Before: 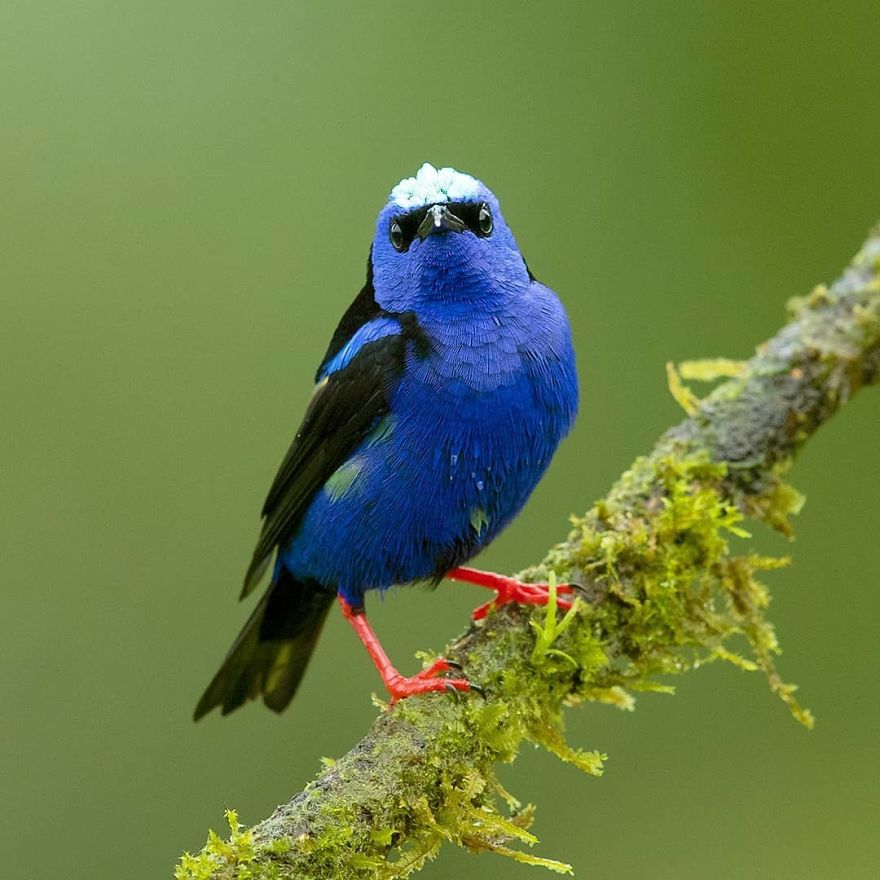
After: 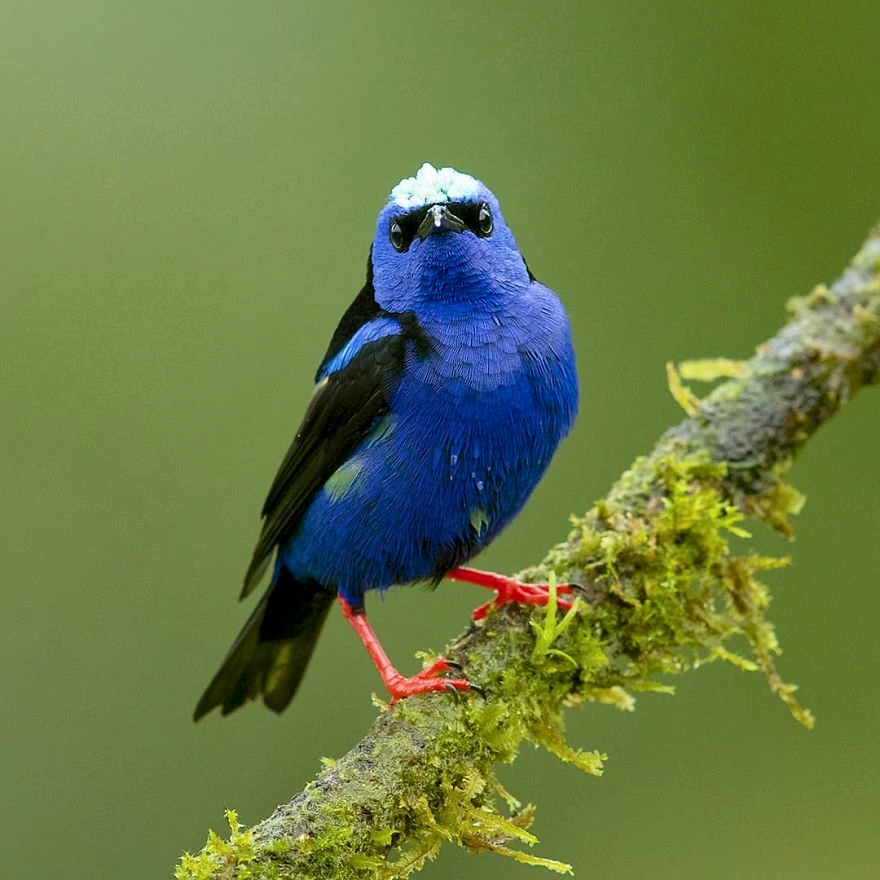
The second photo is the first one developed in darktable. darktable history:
local contrast: mode bilateral grid, contrast 19, coarseness 49, detail 120%, midtone range 0.2
exposure: exposure -0.064 EV, compensate highlight preservation false
